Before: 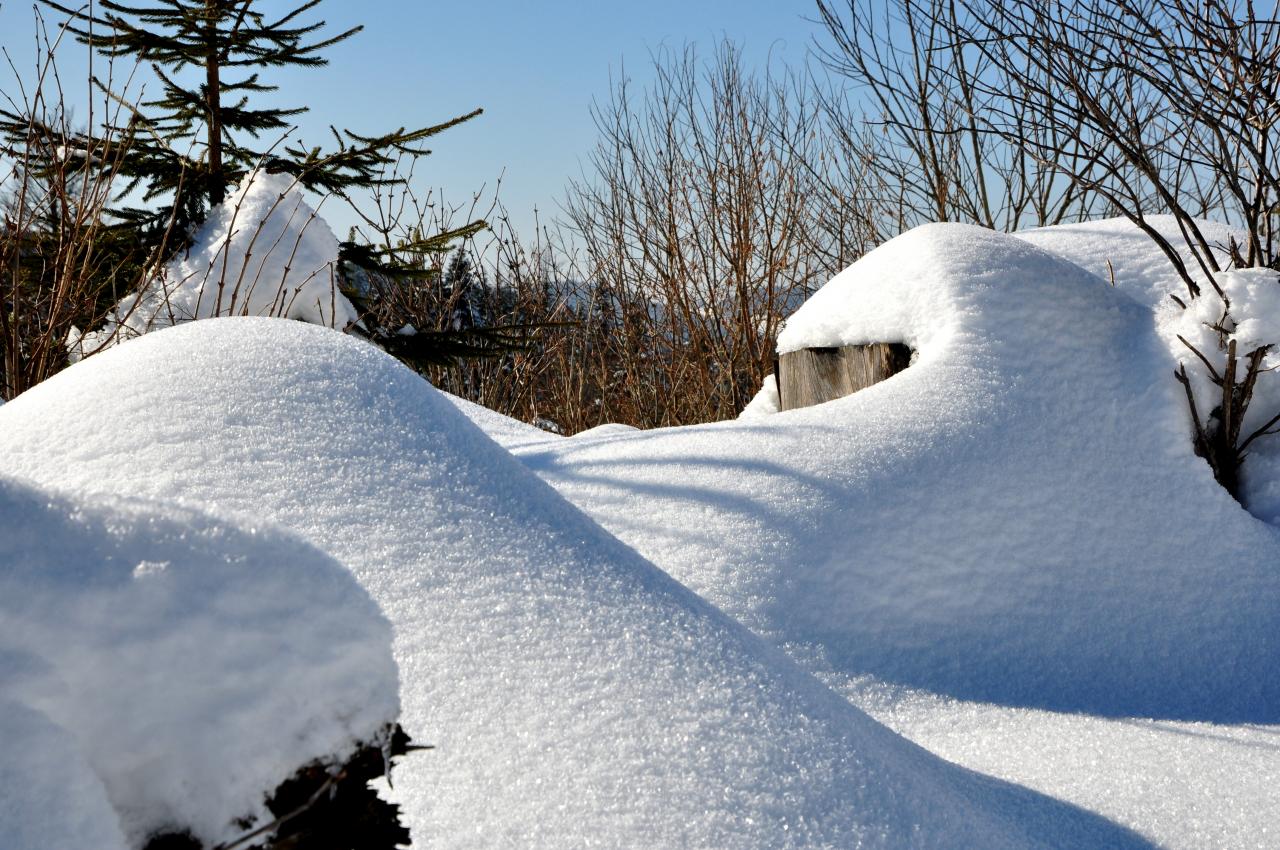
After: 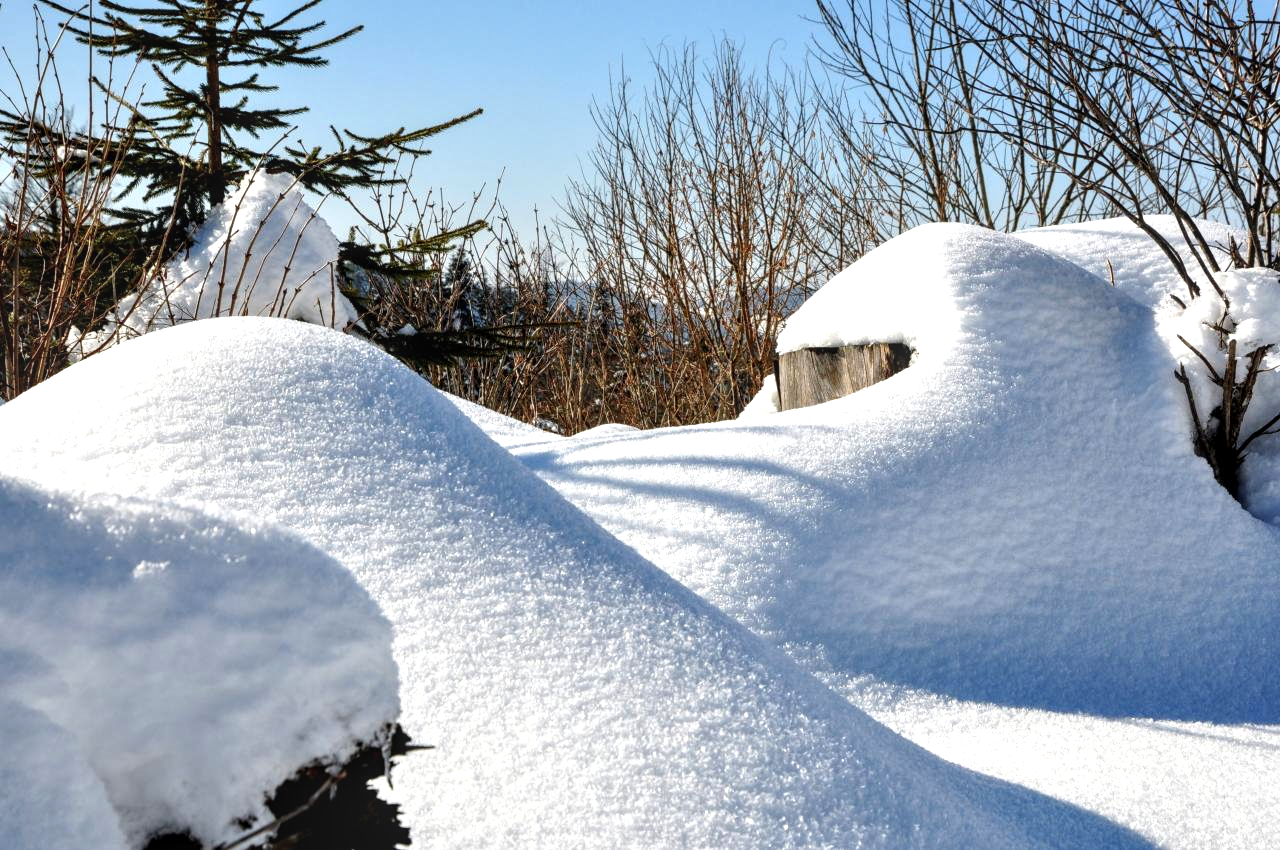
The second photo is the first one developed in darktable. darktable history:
exposure: black level correction 0, exposure 0.5 EV, compensate highlight preservation false
local contrast: on, module defaults
